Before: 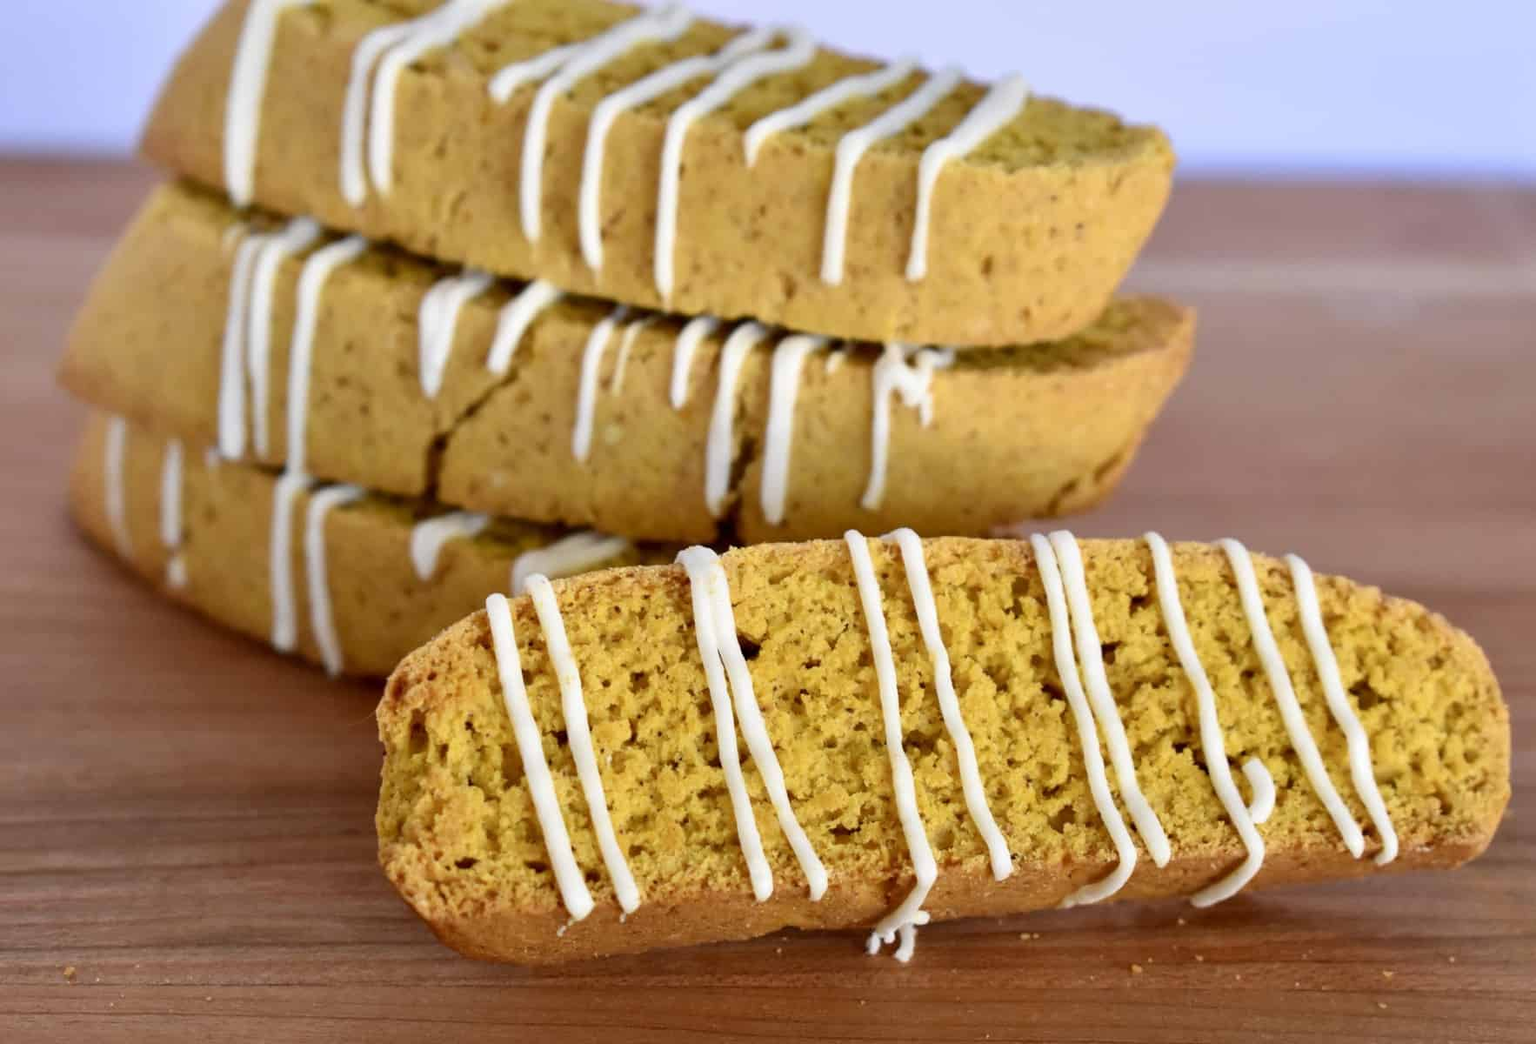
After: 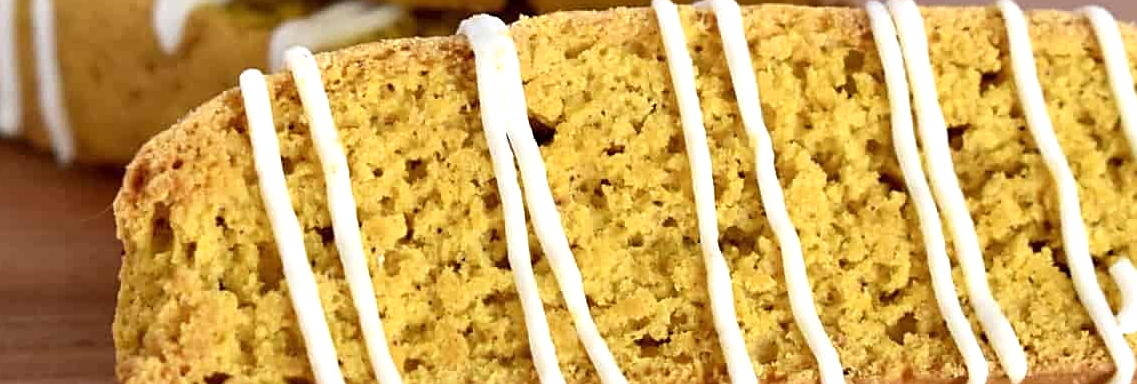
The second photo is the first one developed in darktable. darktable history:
exposure: black level correction 0, exposure 0.4 EV, compensate exposure bias true, compensate highlight preservation false
crop: left 18.091%, top 51.13%, right 17.525%, bottom 16.85%
sharpen: on, module defaults
